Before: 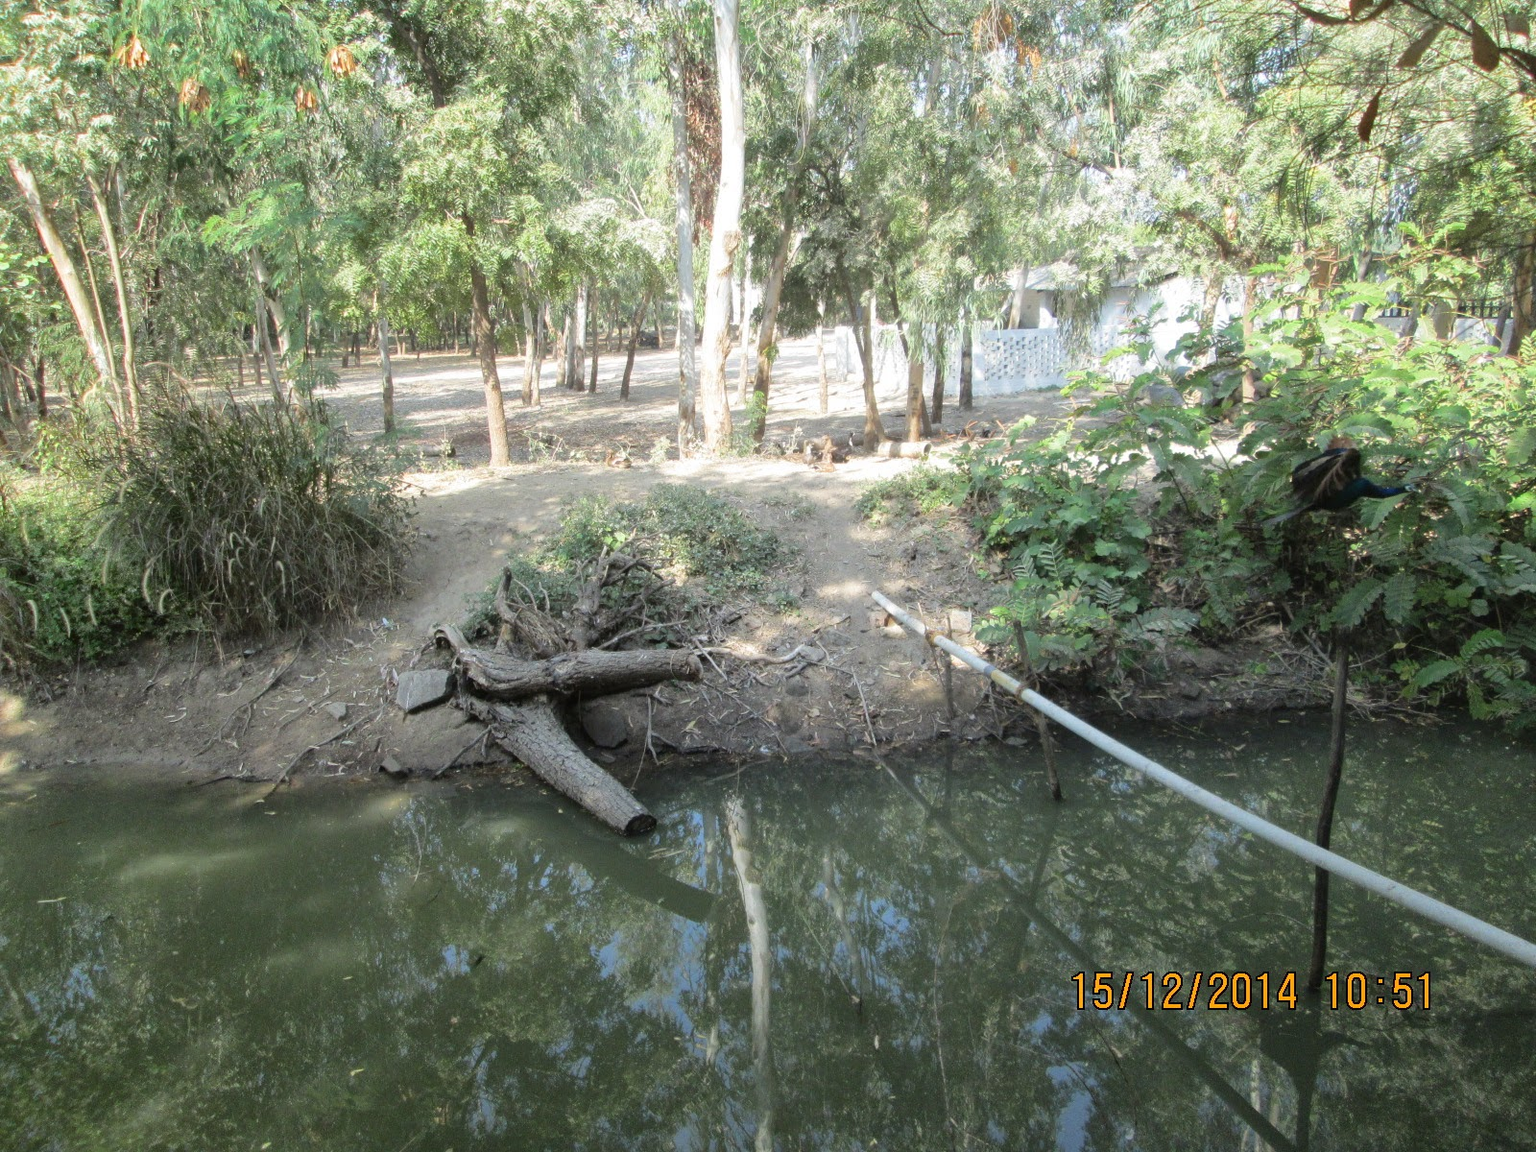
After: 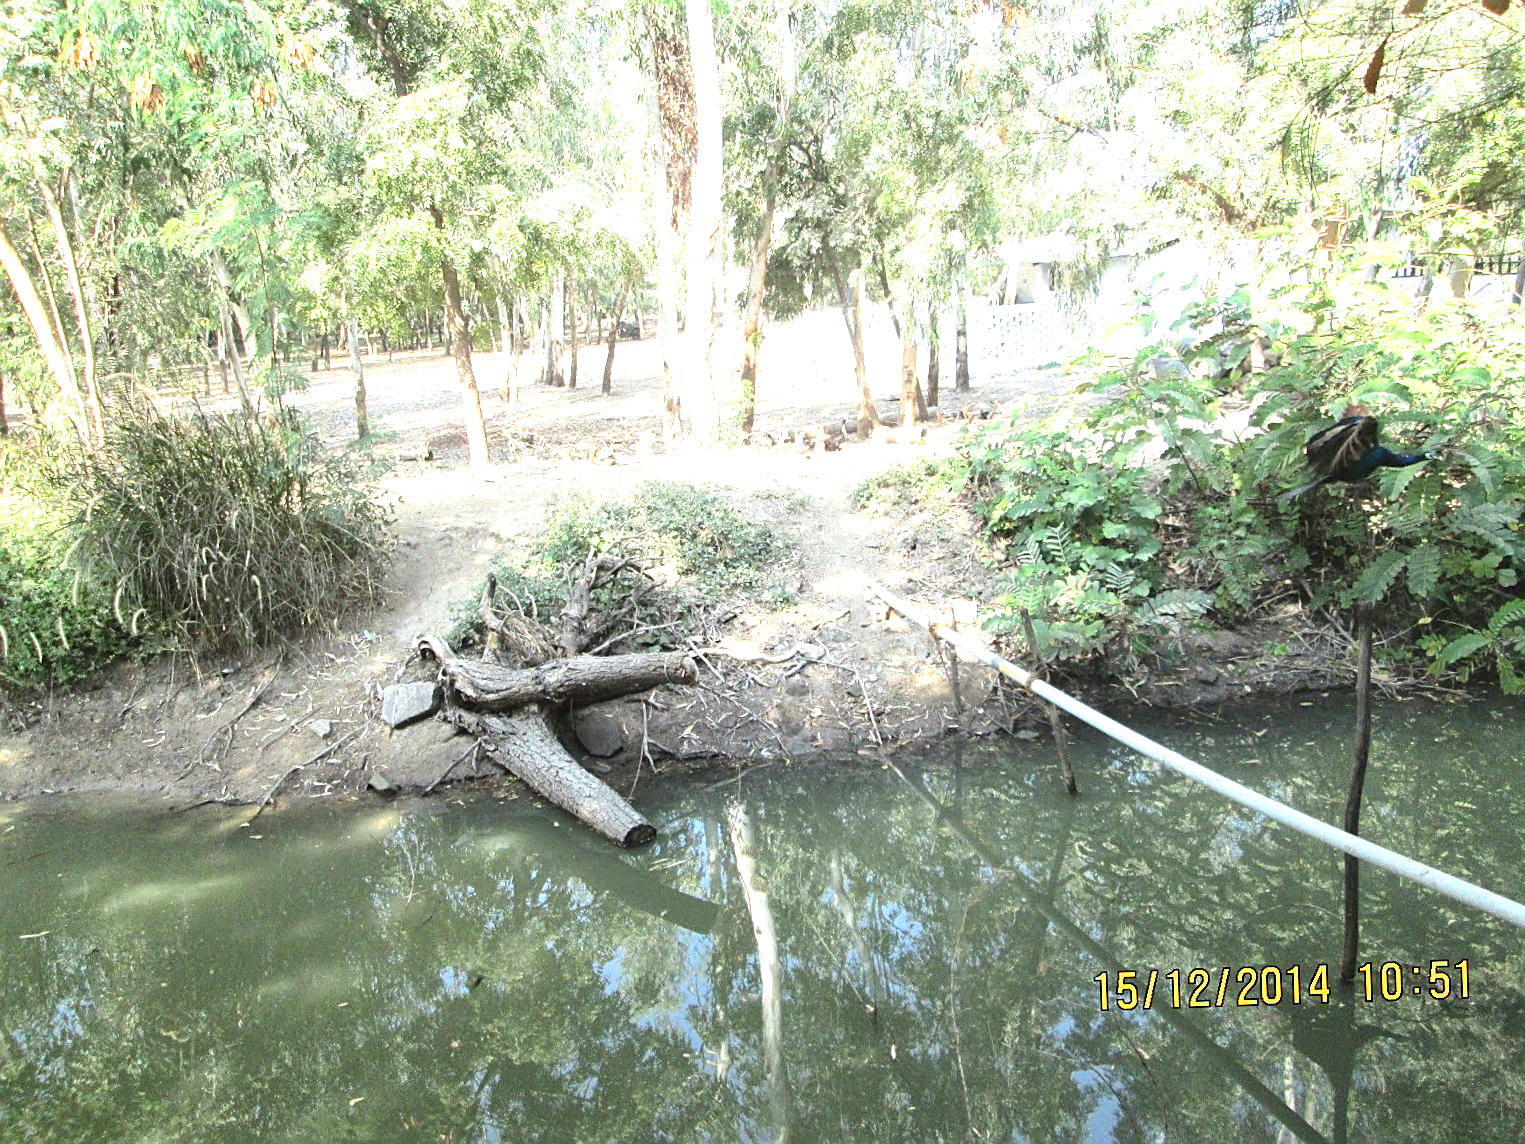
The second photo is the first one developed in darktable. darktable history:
sharpen: on, module defaults
exposure: black level correction 0, exposure 1.3 EV, compensate exposure bias true, compensate highlight preservation false
rotate and perspective: rotation -2.12°, lens shift (vertical) 0.009, lens shift (horizontal) -0.008, automatic cropping original format, crop left 0.036, crop right 0.964, crop top 0.05, crop bottom 0.959
